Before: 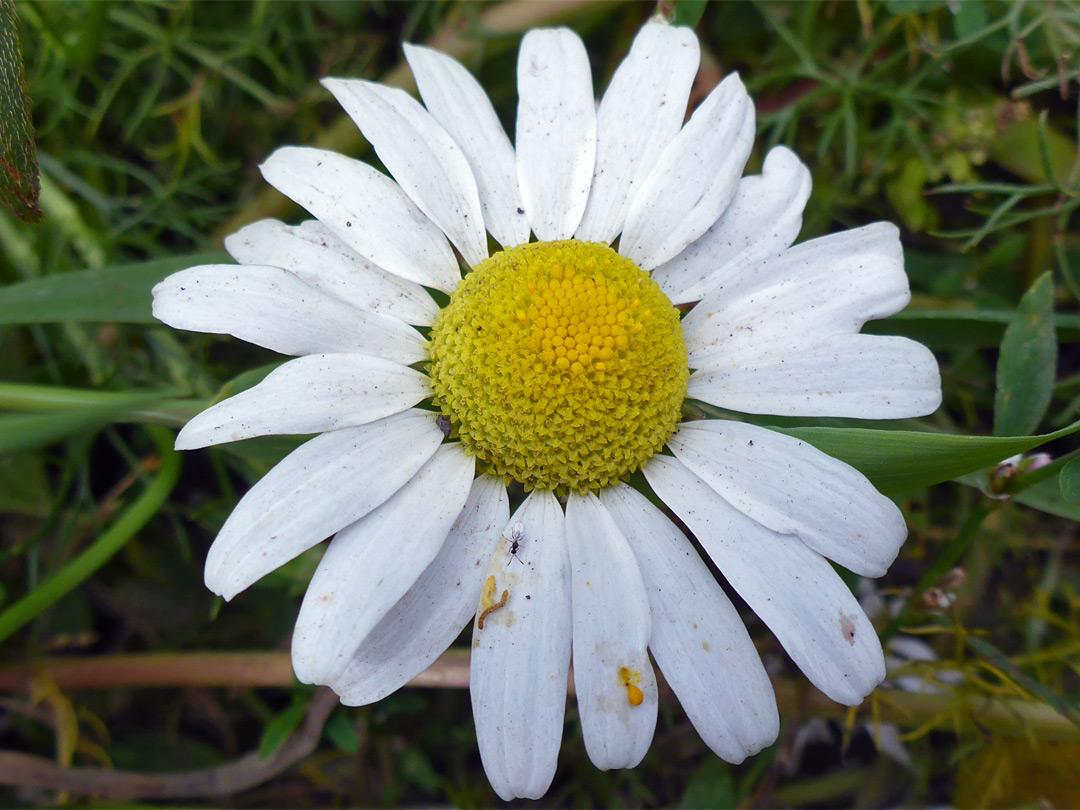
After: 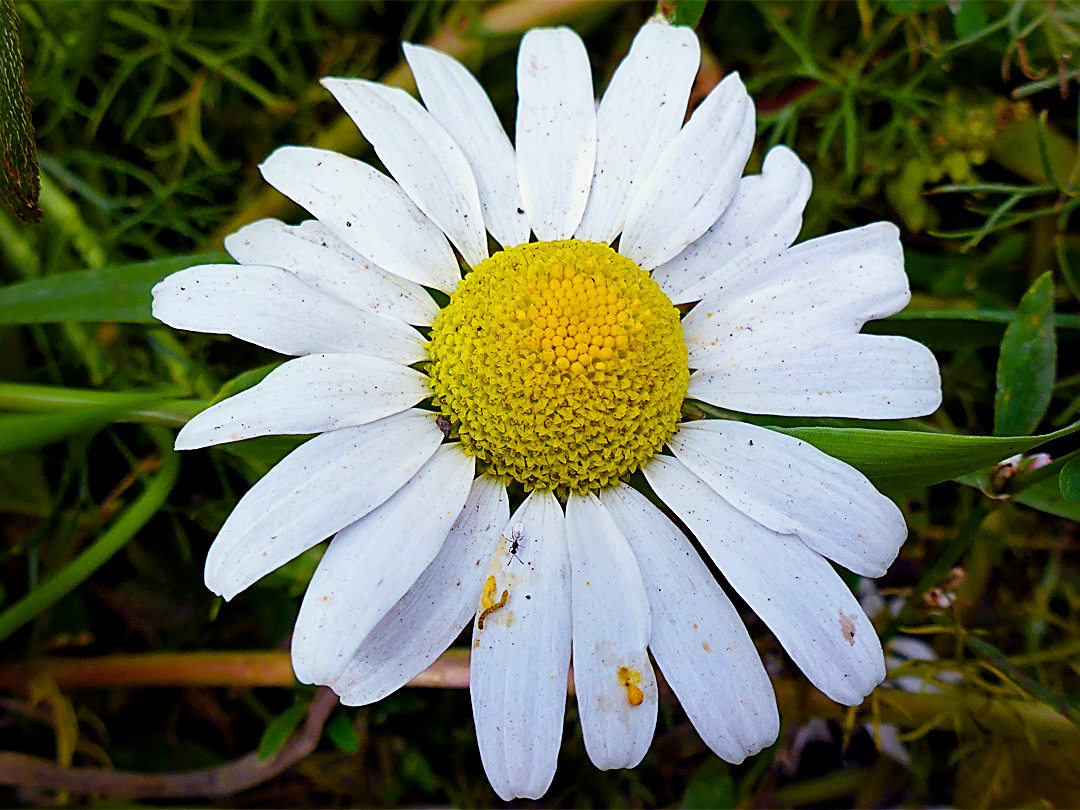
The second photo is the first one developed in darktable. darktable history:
color balance rgb: shadows lift › hue 87.4°, power › chroma 0.699%, power › hue 60°, perceptual saturation grading › global saturation 15.584%, perceptual saturation grading › highlights -19.448%, perceptual saturation grading › shadows 20.375%, global vibrance 50.419%
vignetting: fall-off start 76.63%, fall-off radius 28.44%, brightness -0.302, saturation -0.063, width/height ratio 0.972
levels: black 3.88%, gray 59.33%
tone curve: curves: ch0 [(0, 0) (0.004, 0.001) (0.133, 0.112) (0.325, 0.362) (0.832, 0.893) (1, 1)], color space Lab, linked channels
exposure: black level correction 0.006, exposure -0.22 EV, compensate highlight preservation false
sharpen: amount 1.001
